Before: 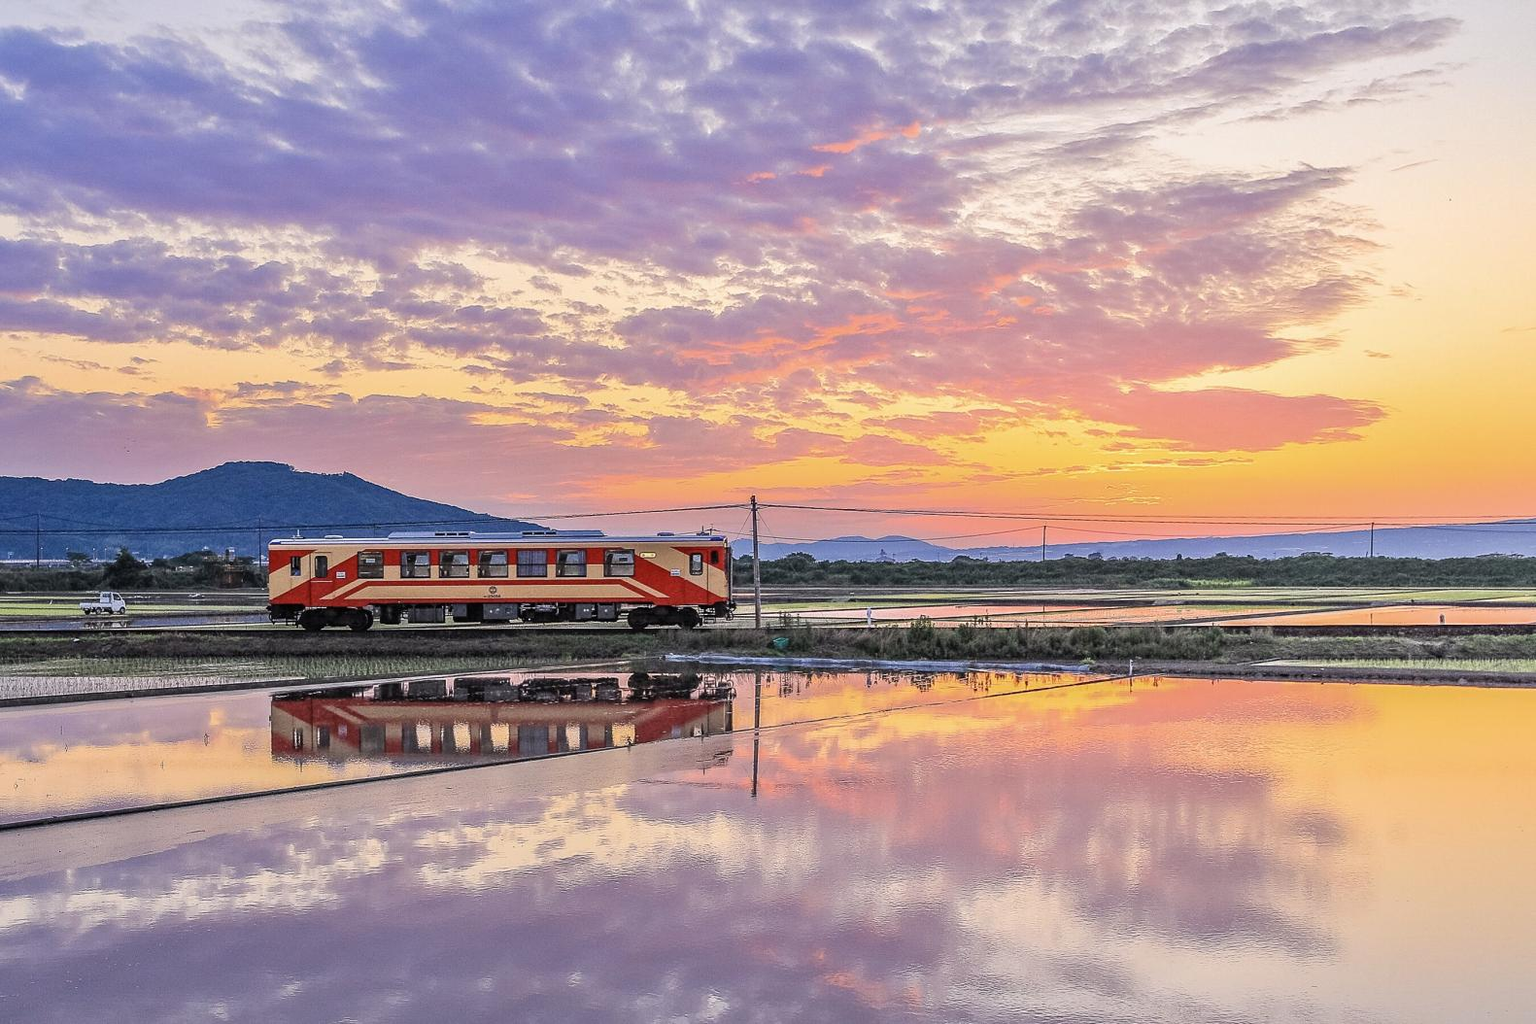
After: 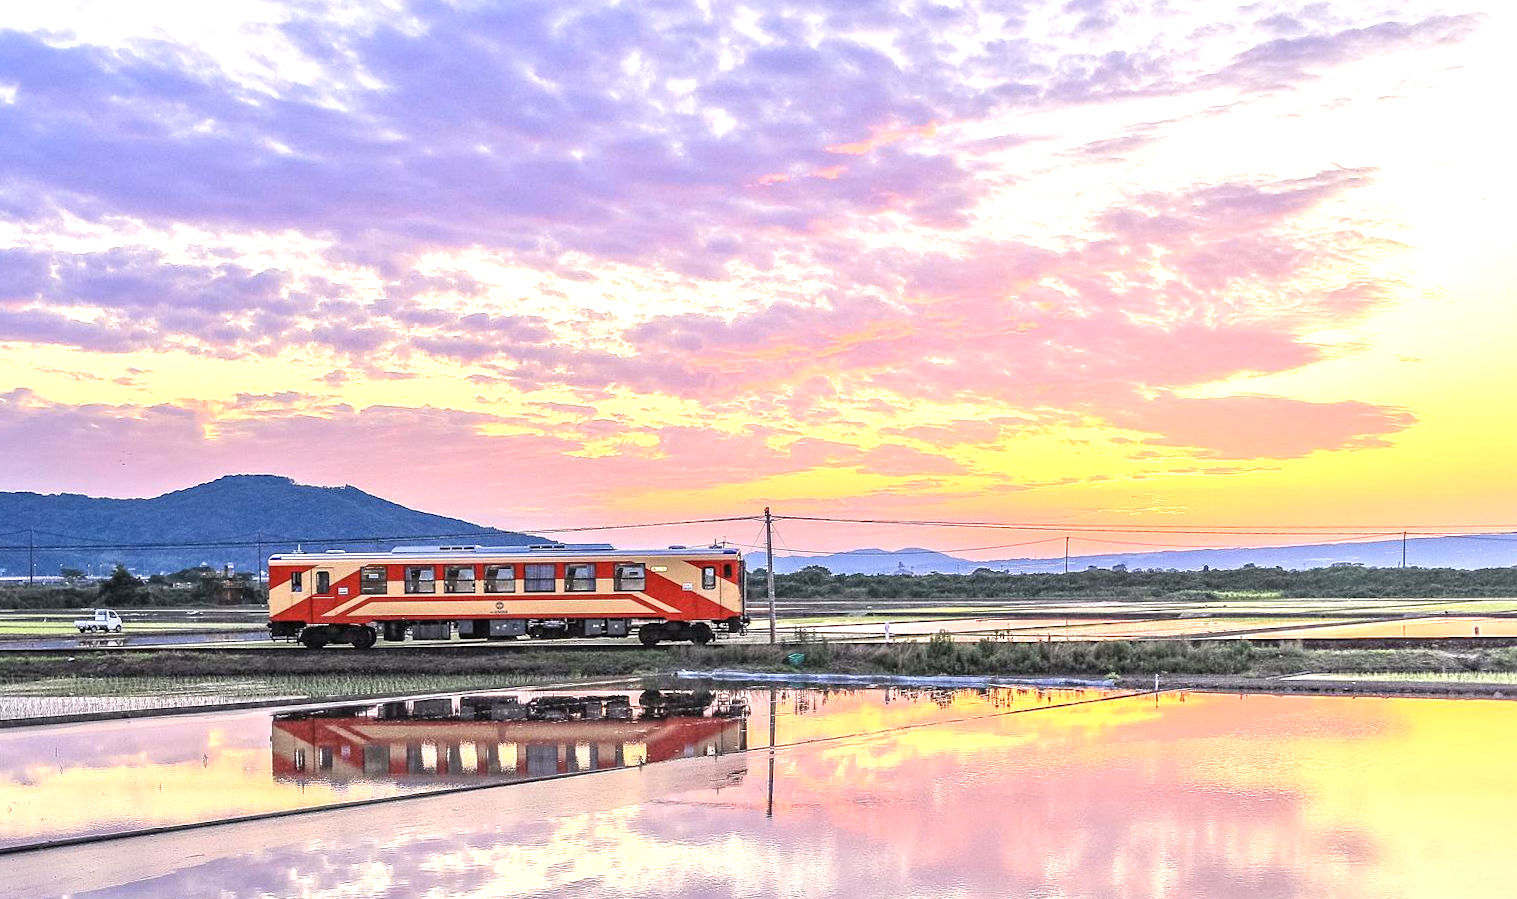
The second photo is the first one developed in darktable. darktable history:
exposure: black level correction 0, exposure 0.893 EV, compensate exposure bias true, compensate highlight preservation false
crop and rotate: angle 0.27°, left 0.212%, right 3.158%, bottom 14.085%
